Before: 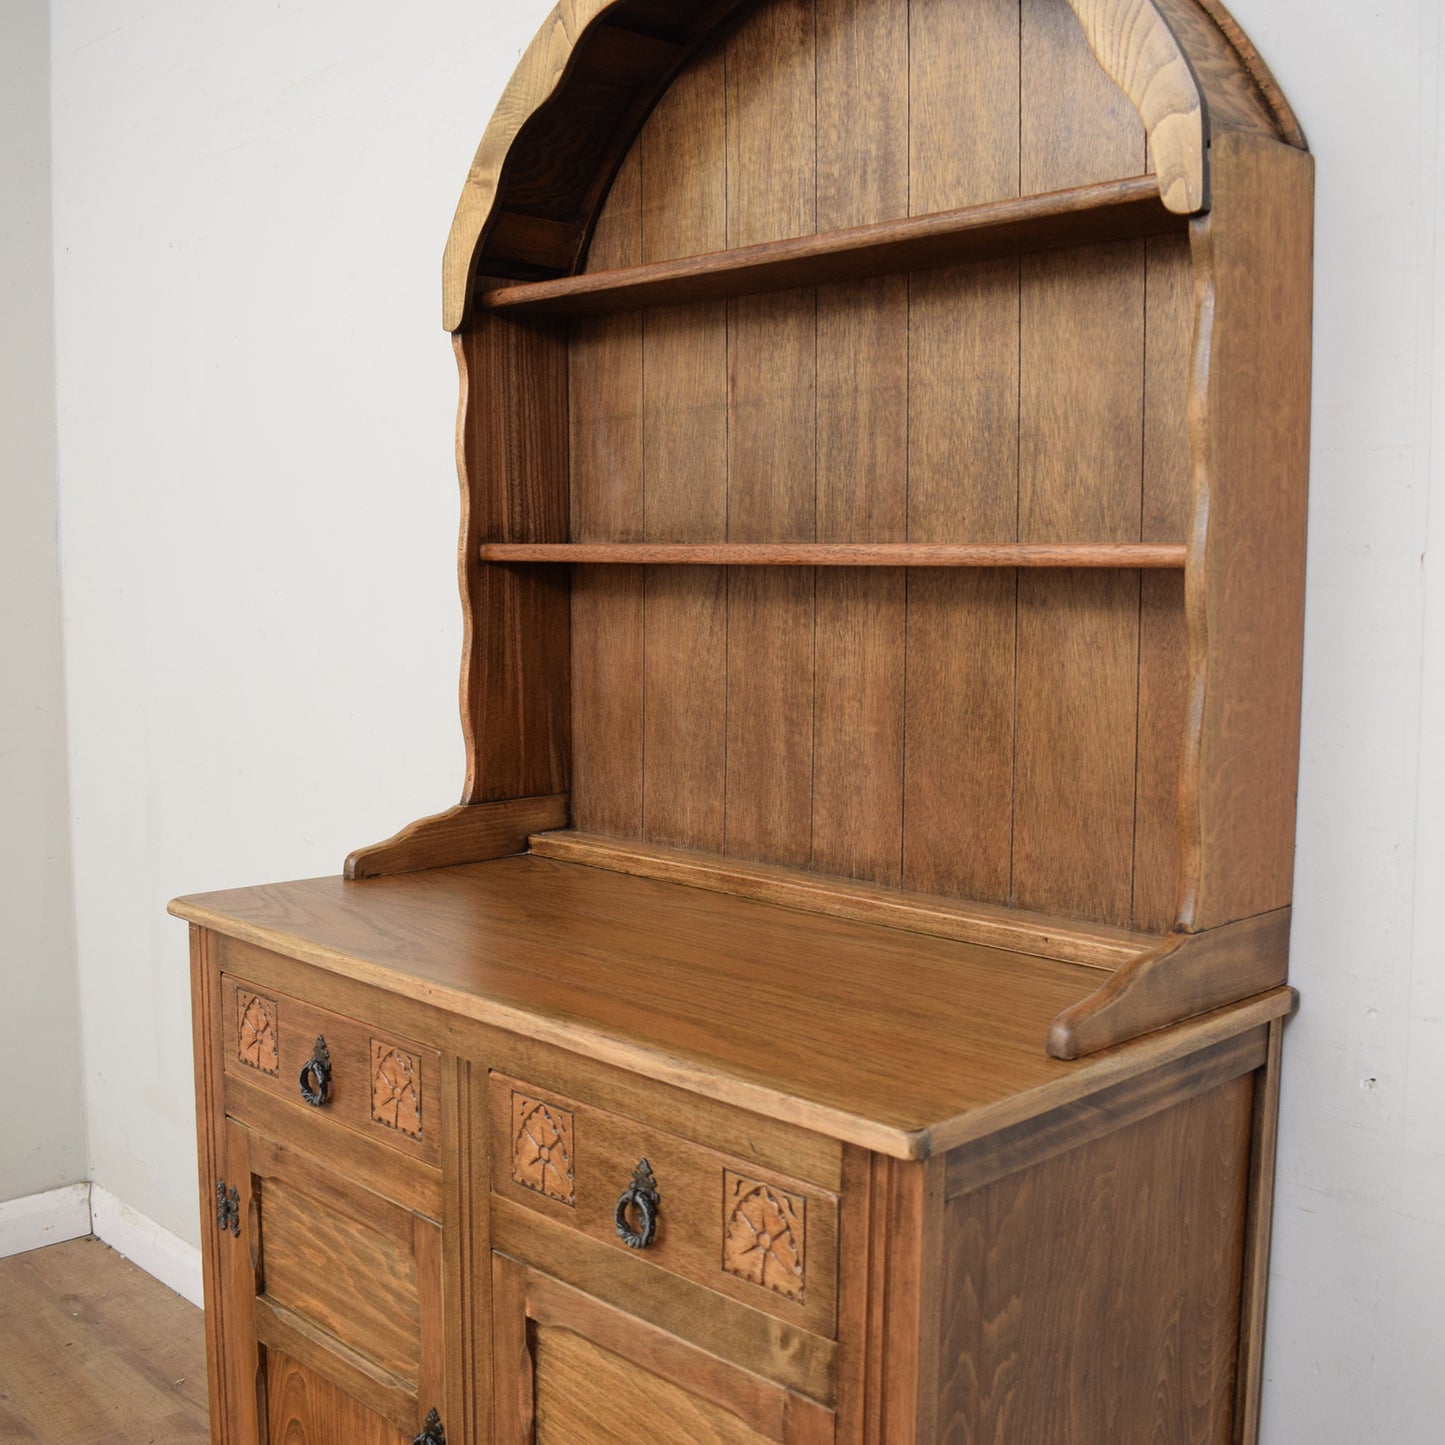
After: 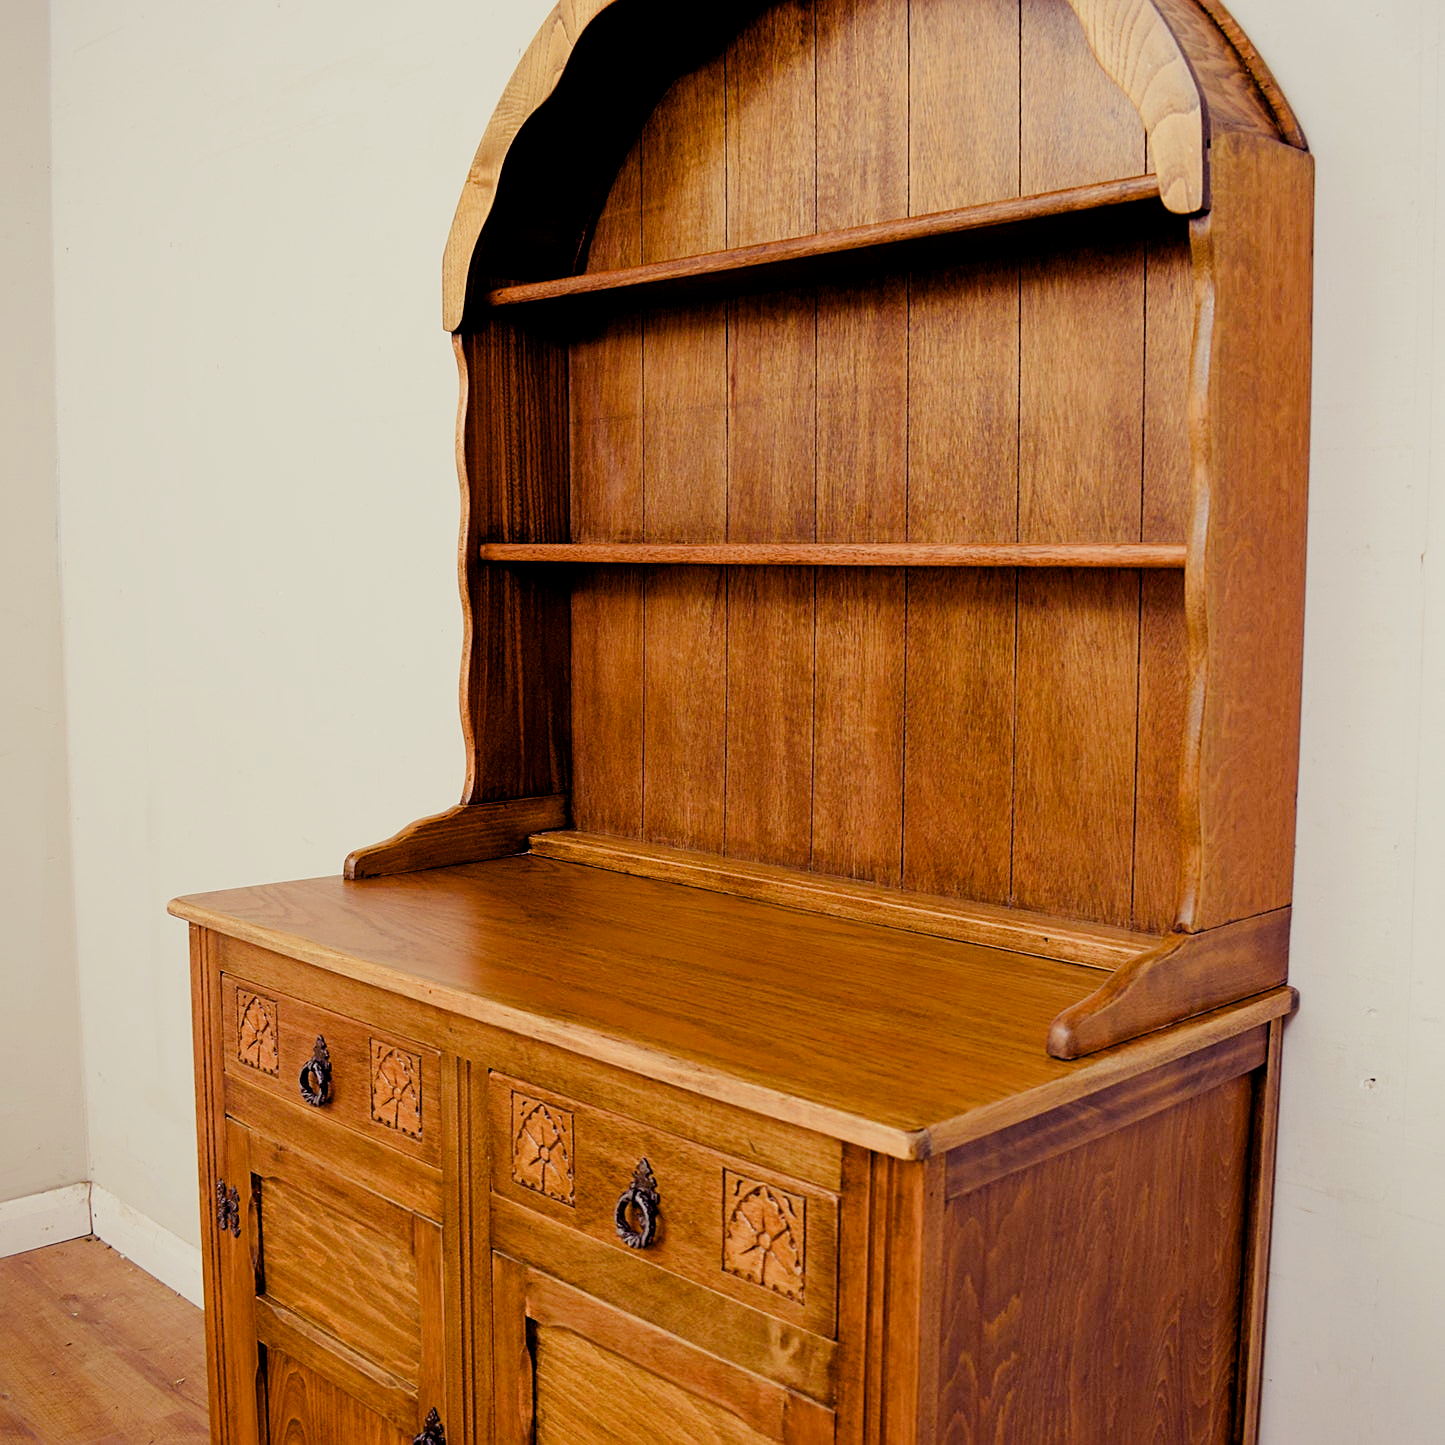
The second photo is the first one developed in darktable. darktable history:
sharpen: on, module defaults
color balance rgb: shadows lift › luminance -21.66%, shadows lift › chroma 8.98%, shadows lift › hue 283.37°, power › chroma 1.55%, power › hue 25.59°, highlights gain › luminance 6.08%, highlights gain › chroma 2.55%, highlights gain › hue 90°, global offset › luminance -0.87%, perceptual saturation grading › global saturation 27.49%, perceptual saturation grading › highlights -28.39%, perceptual saturation grading › mid-tones 15.22%, perceptual saturation grading › shadows 33.98%, perceptual brilliance grading › highlights 10%, perceptual brilliance grading › mid-tones 5%
filmic rgb: black relative exposure -7.65 EV, white relative exposure 4.56 EV, hardness 3.61
